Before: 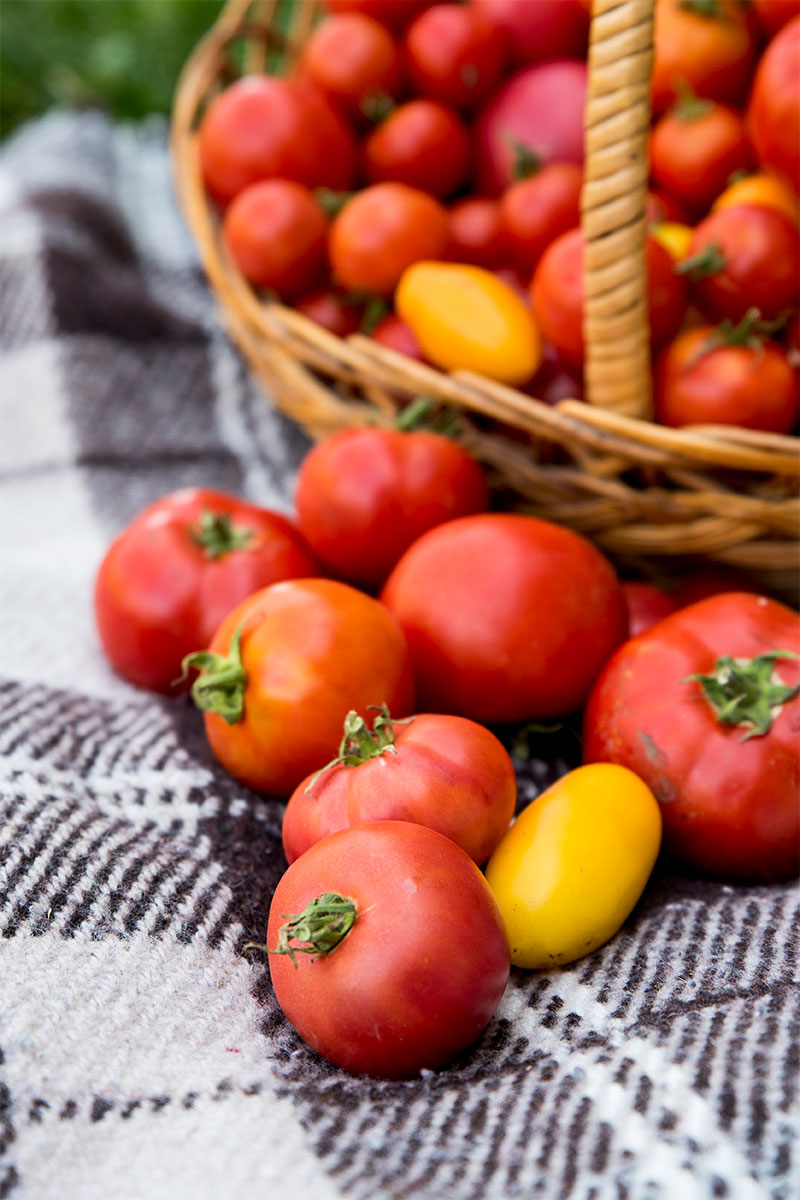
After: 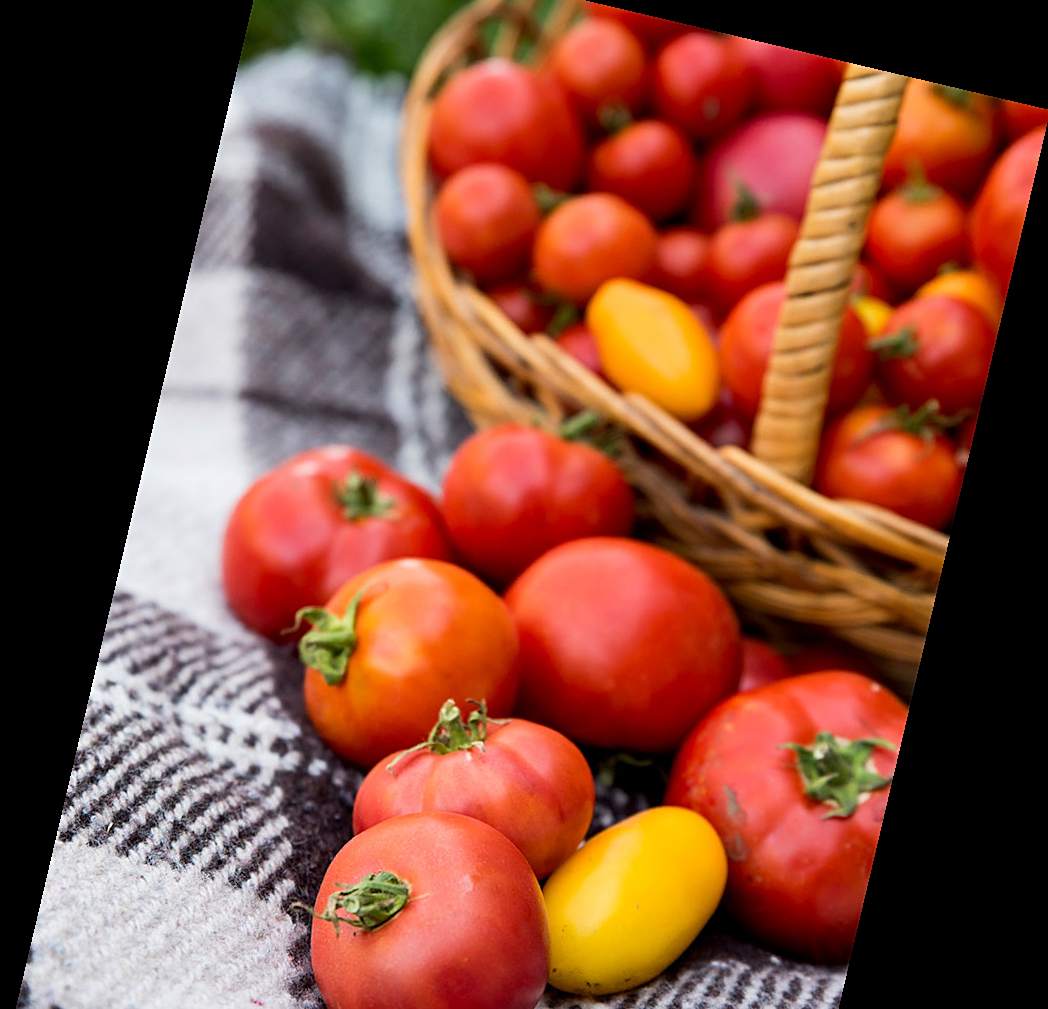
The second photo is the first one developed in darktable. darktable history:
rotate and perspective: rotation 13.27°, automatic cropping off
crop: left 0.387%, top 5.469%, bottom 19.809%
sharpen: amount 0.2
